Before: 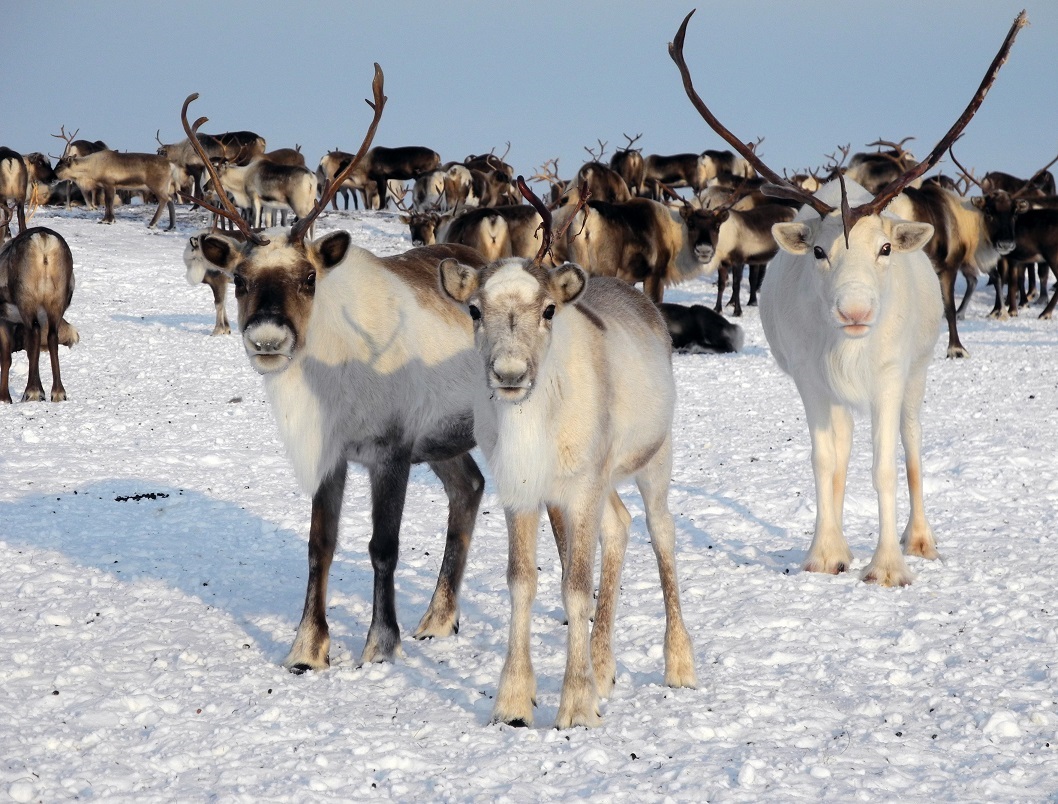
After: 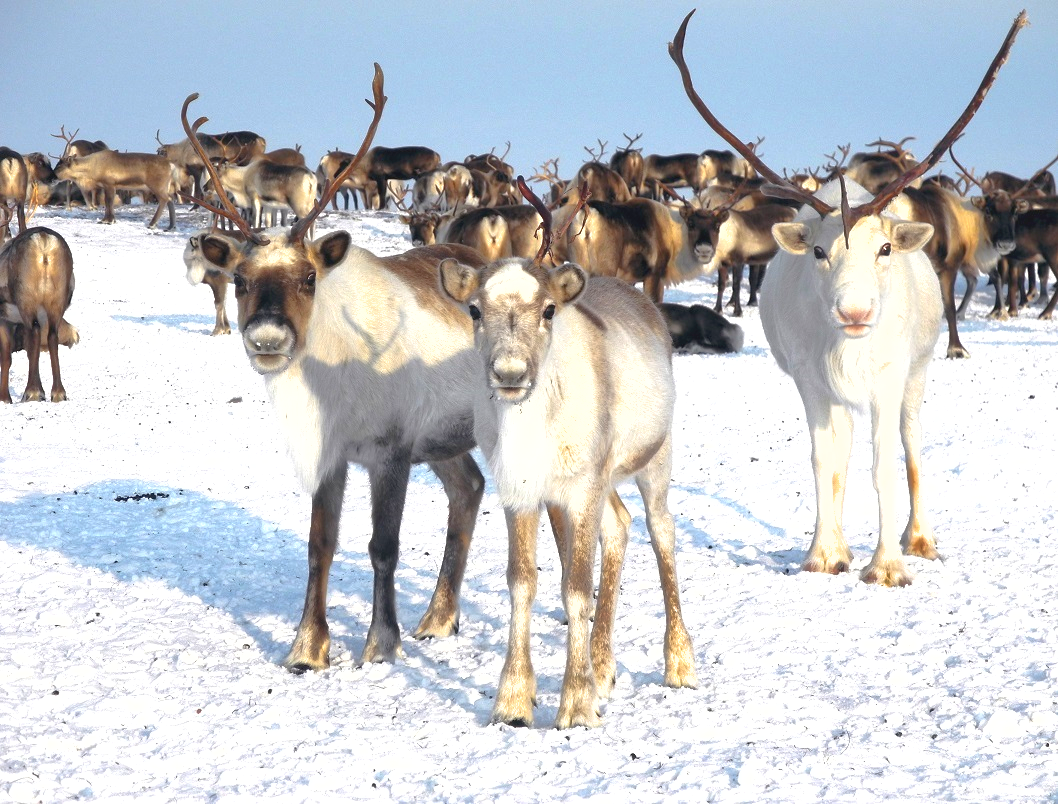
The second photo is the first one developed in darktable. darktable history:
exposure: black level correction -0.002, exposure 1.333 EV, compensate highlight preservation false
tone equalizer: -8 EV -0.001 EV, -7 EV 0.005 EV, -6 EV -0.038 EV, -5 EV 0.02 EV, -4 EV -0.018 EV, -3 EV 0.013 EV, -2 EV -0.047 EV, -1 EV -0.292 EV, +0 EV -0.555 EV
shadows and highlights: on, module defaults
